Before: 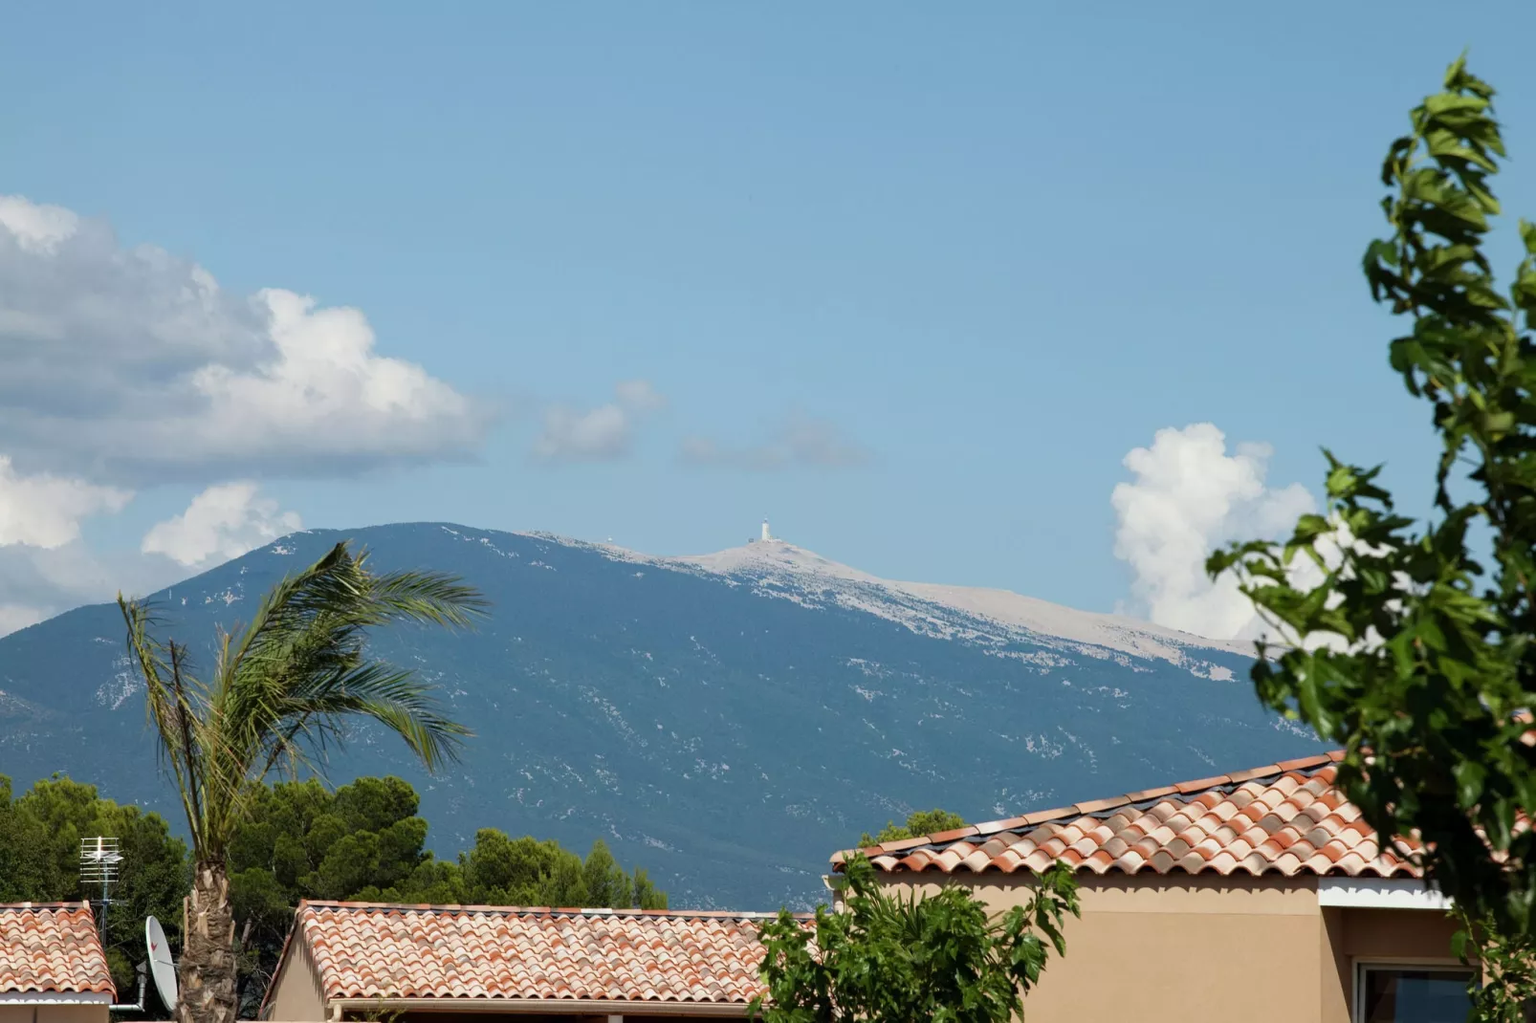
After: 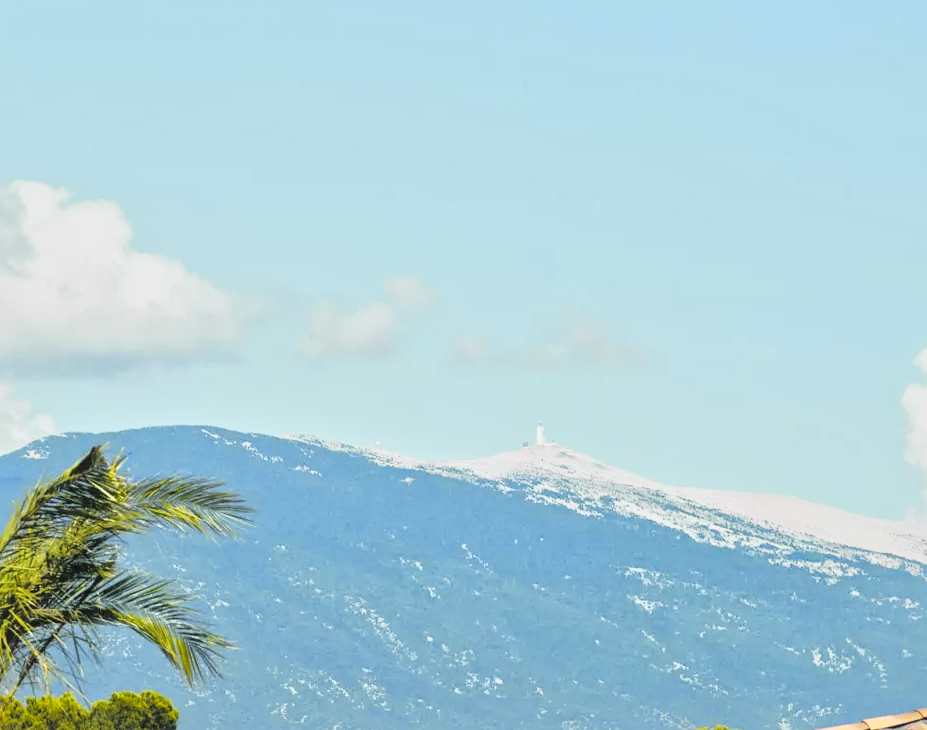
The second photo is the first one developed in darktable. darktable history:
crop: left 16.23%, top 11.342%, right 26.027%, bottom 20.432%
shadows and highlights: on, module defaults
local contrast: mode bilateral grid, contrast 20, coarseness 19, detail 163%, midtone range 0.2
contrast equalizer: y [[0.5, 0.5, 0.472, 0.5, 0.5, 0.5], [0.5 ×6], [0.5 ×6], [0 ×6], [0 ×6]]
contrast brightness saturation: brightness 0.288
base curve: curves: ch0 [(0, 0) (0.032, 0.025) (0.121, 0.166) (0.206, 0.329) (0.605, 0.79) (1, 1)], preserve colors none
tone curve: curves: ch0 [(0, 0) (0.168, 0.142) (0.359, 0.44) (0.469, 0.544) (0.634, 0.722) (0.858, 0.903) (1, 0.968)]; ch1 [(0, 0) (0.437, 0.453) (0.472, 0.47) (0.502, 0.502) (0.54, 0.534) (0.57, 0.592) (0.618, 0.66) (0.699, 0.749) (0.859, 0.919) (1, 1)]; ch2 [(0, 0) (0.33, 0.301) (0.421, 0.443) (0.476, 0.498) (0.505, 0.503) (0.547, 0.557) (0.586, 0.634) (0.608, 0.676) (1, 1)], color space Lab, independent channels, preserve colors none
